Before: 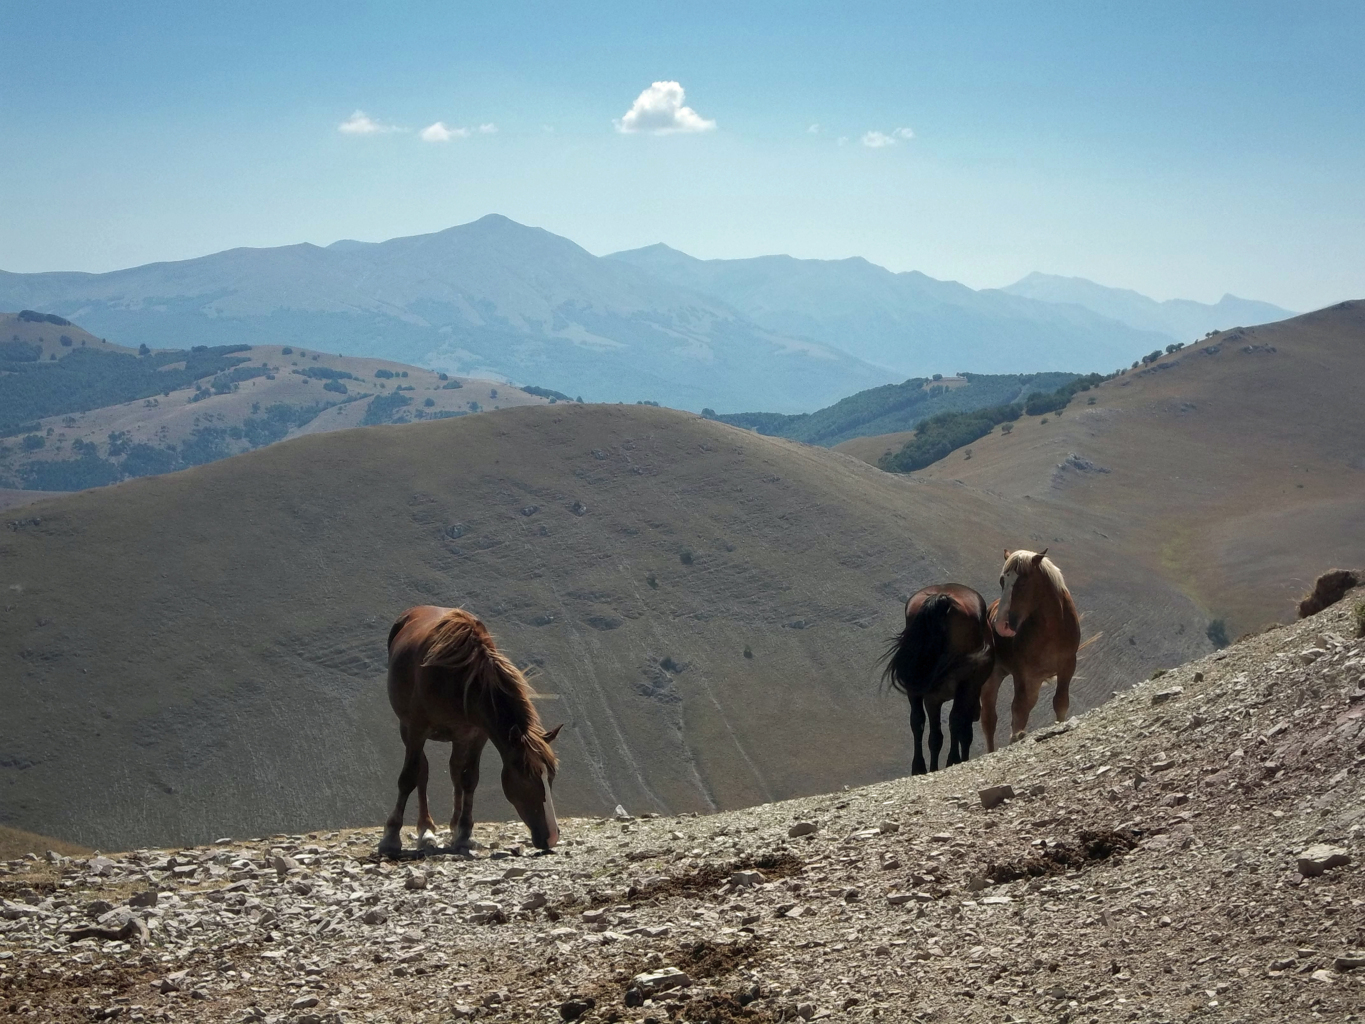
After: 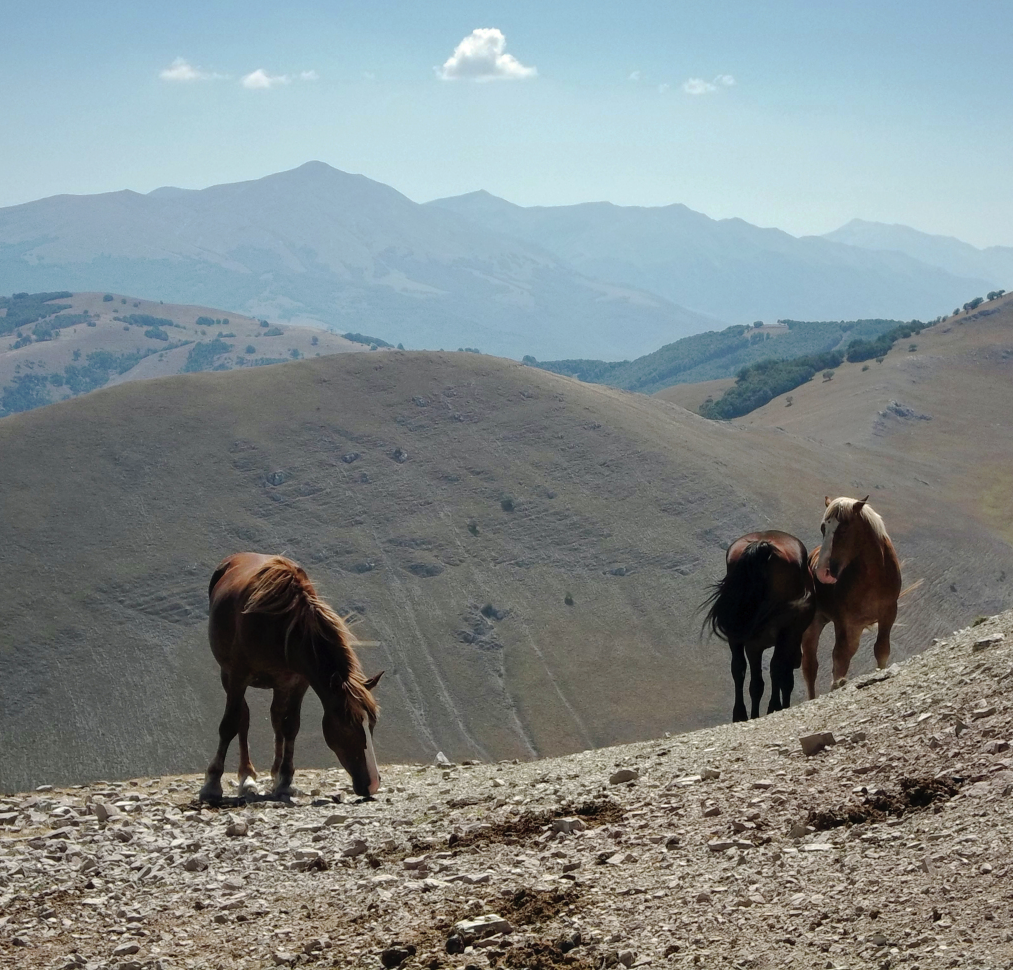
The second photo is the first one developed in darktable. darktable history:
tone curve: curves: ch0 [(0, 0) (0.003, 0.006) (0.011, 0.014) (0.025, 0.024) (0.044, 0.035) (0.069, 0.046) (0.1, 0.074) (0.136, 0.115) (0.177, 0.161) (0.224, 0.226) (0.277, 0.293) (0.335, 0.364) (0.399, 0.441) (0.468, 0.52) (0.543, 0.58) (0.623, 0.657) (0.709, 0.72) (0.801, 0.794) (0.898, 0.883) (1, 1)], preserve colors none
crop and rotate: left 13.15%, top 5.251%, right 12.609%
